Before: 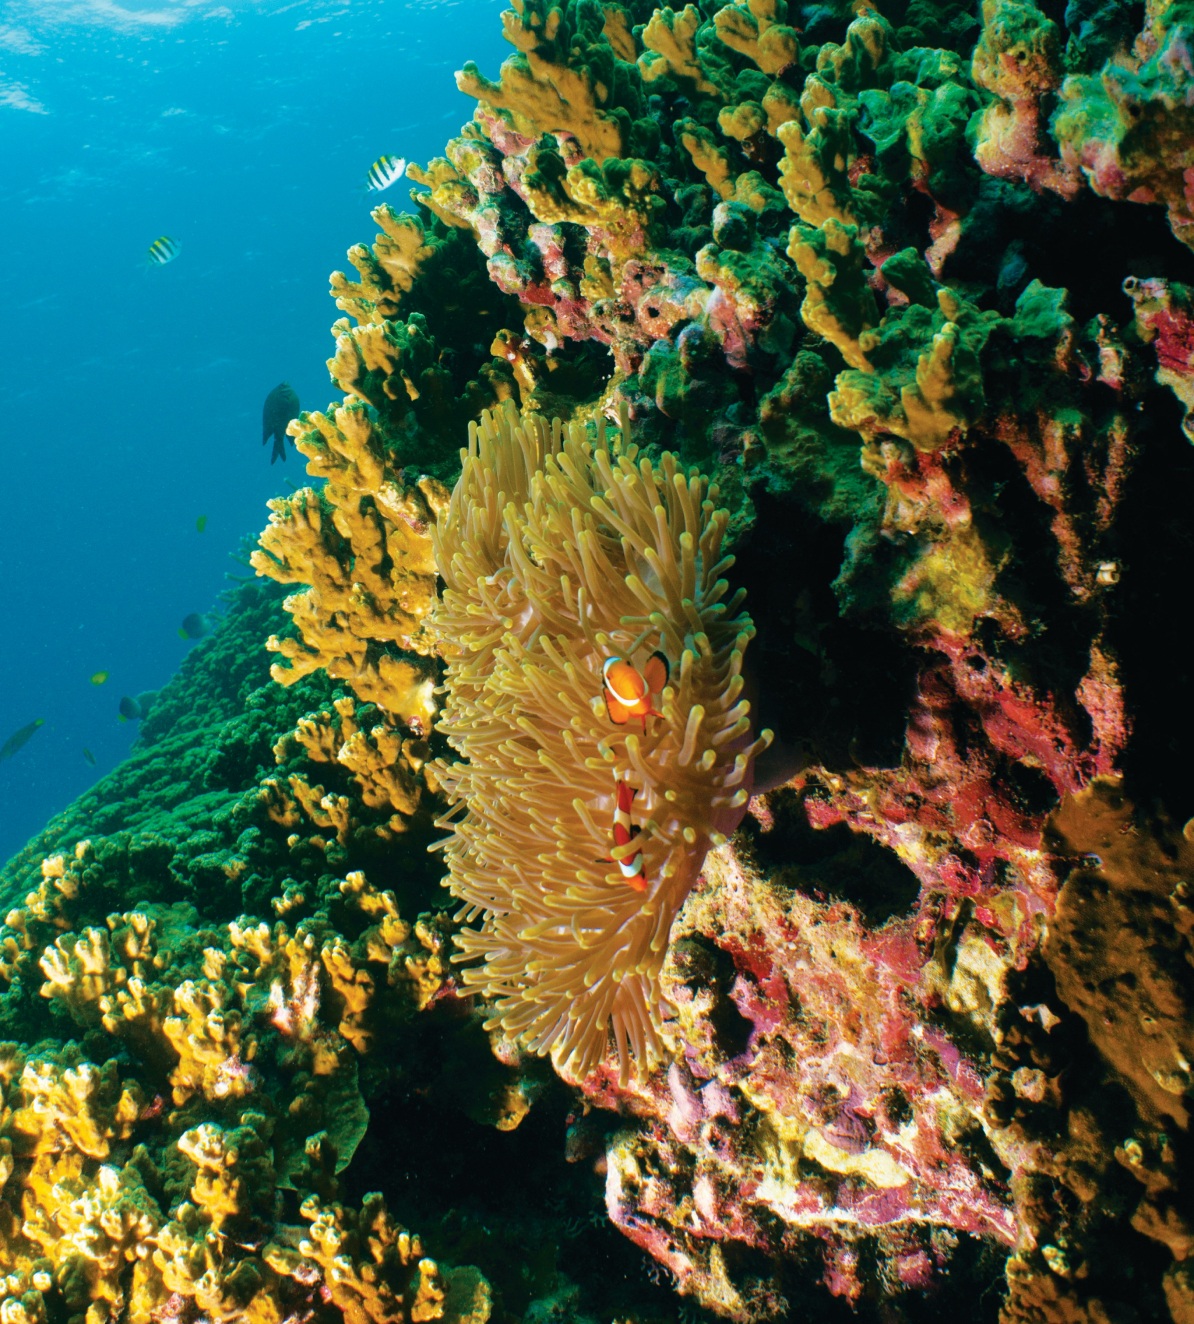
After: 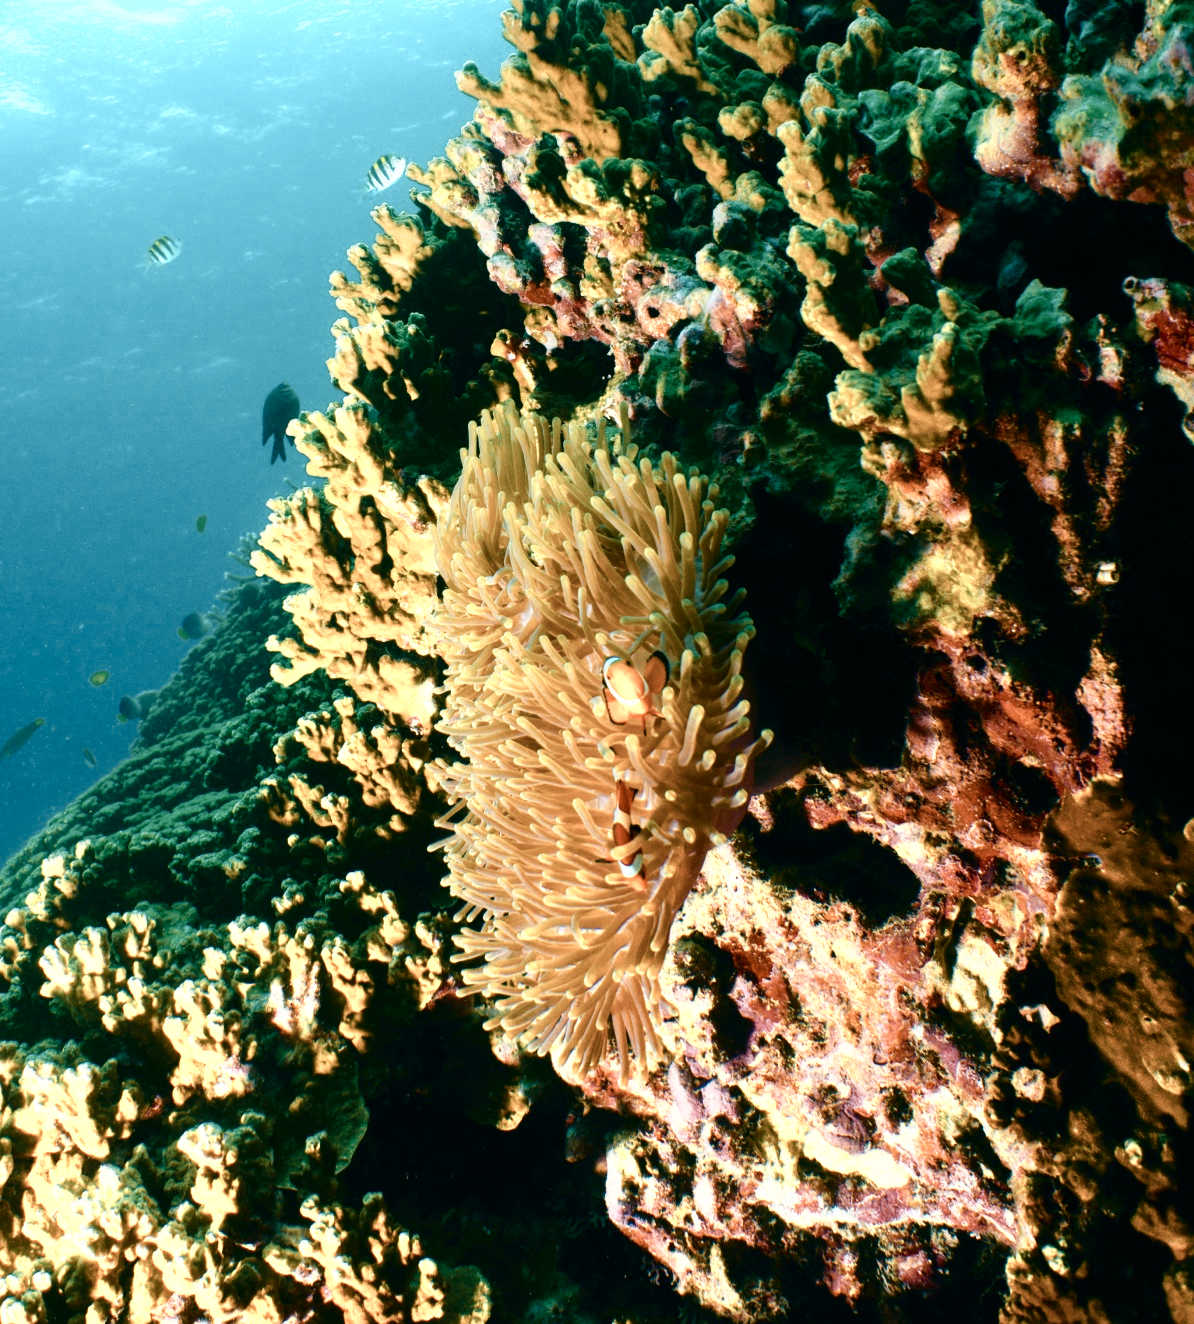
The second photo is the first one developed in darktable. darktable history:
color balance rgb: linear chroma grading › global chroma 15.518%, perceptual saturation grading › global saturation 20%, perceptual saturation grading › highlights -50.441%, perceptual saturation grading › shadows 30.663%, global vibrance 20%
contrast brightness saturation: contrast 0.251, saturation -0.305
color zones: curves: ch0 [(0.018, 0.548) (0.197, 0.654) (0.425, 0.447) (0.605, 0.658) (0.732, 0.579)]; ch1 [(0.105, 0.531) (0.224, 0.531) (0.386, 0.39) (0.618, 0.456) (0.732, 0.456) (0.956, 0.421)]; ch2 [(0.039, 0.583) (0.215, 0.465) (0.399, 0.544) (0.465, 0.548) (0.614, 0.447) (0.724, 0.43) (0.882, 0.623) (0.956, 0.632)]
